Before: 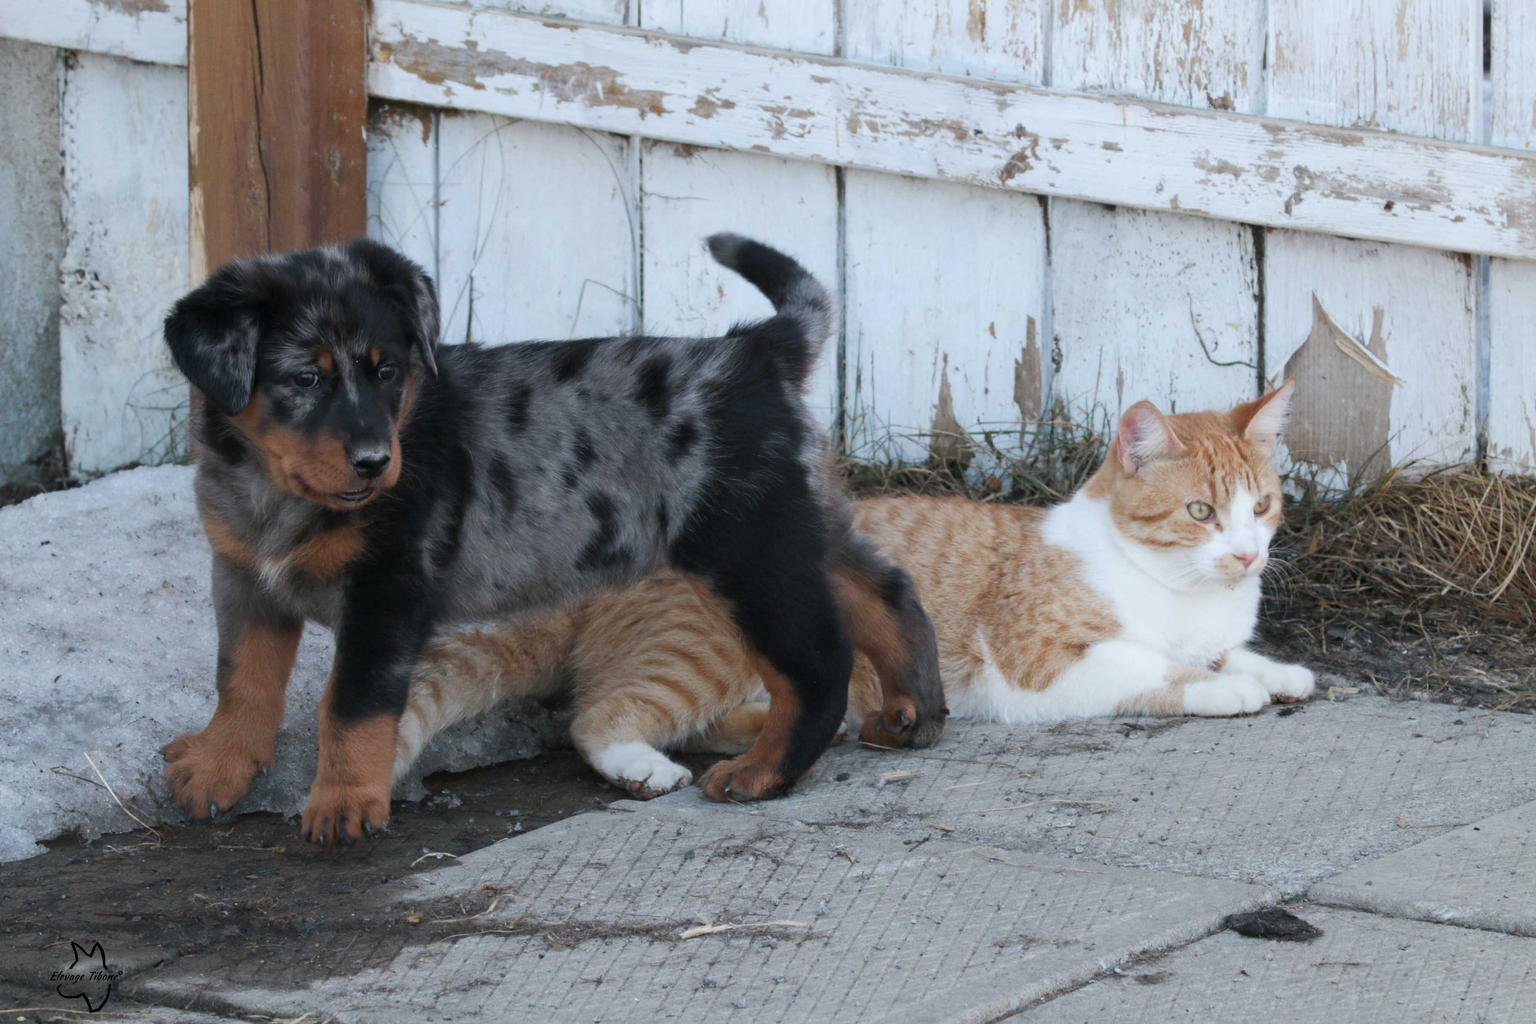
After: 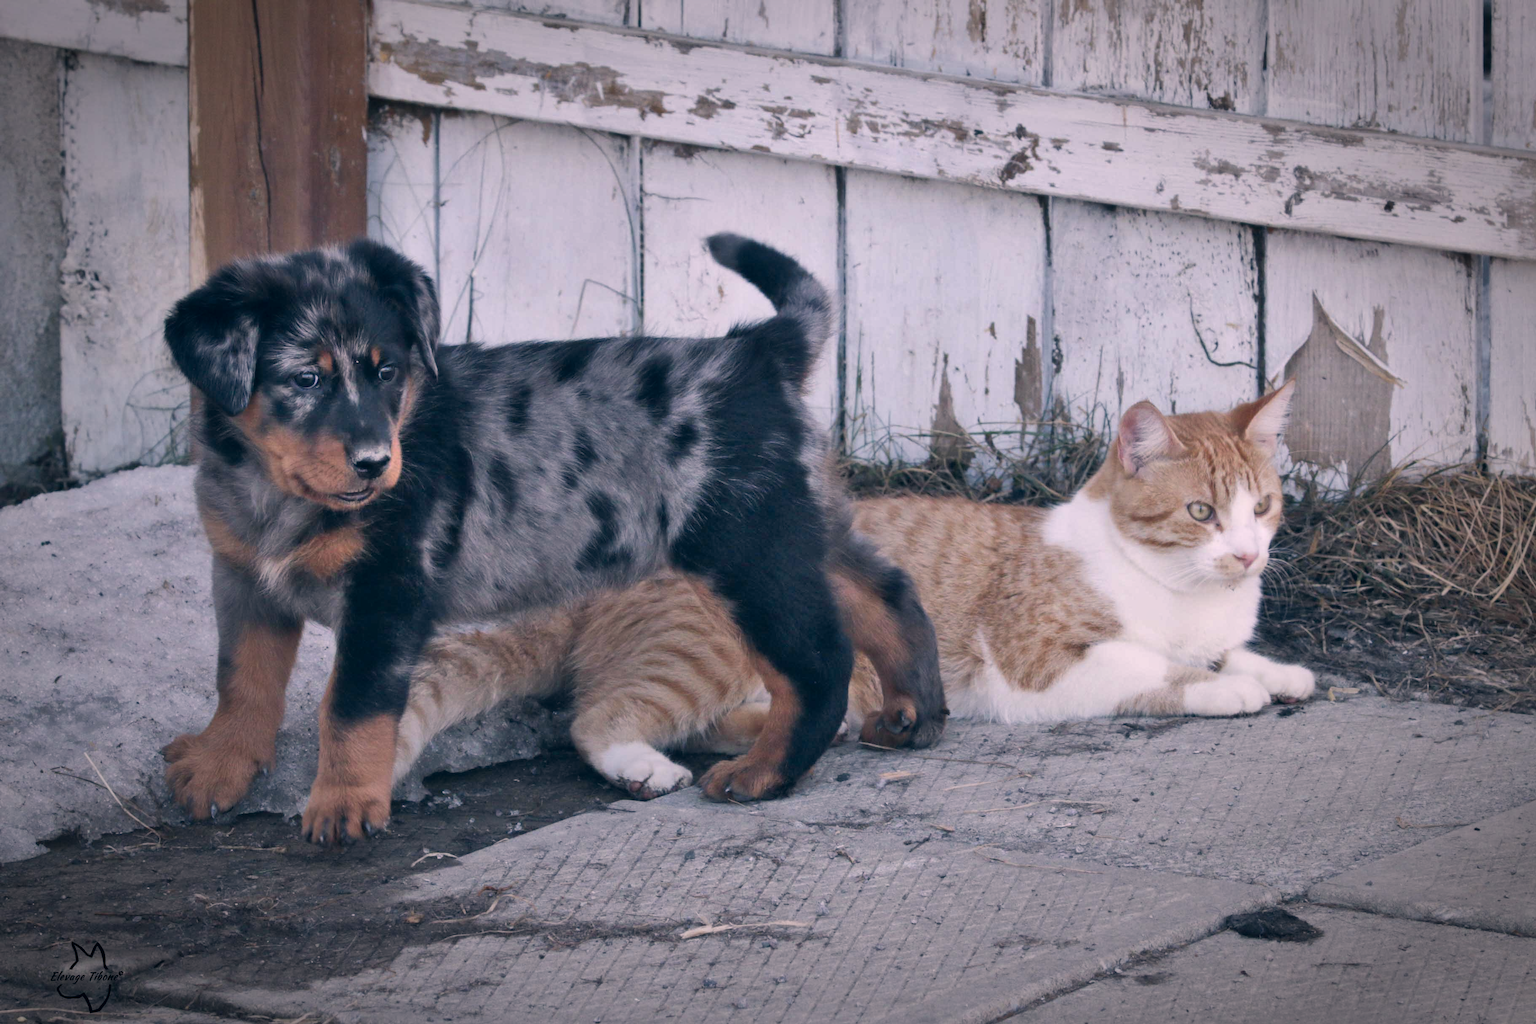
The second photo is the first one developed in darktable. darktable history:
color correction: highlights a* 14.46, highlights b* 5.85, shadows a* -5.53, shadows b* -15.24, saturation 0.85
vignetting: fall-off start 70.97%, brightness -0.584, saturation -0.118, width/height ratio 1.333
shadows and highlights: shadows 60, soften with gaussian
